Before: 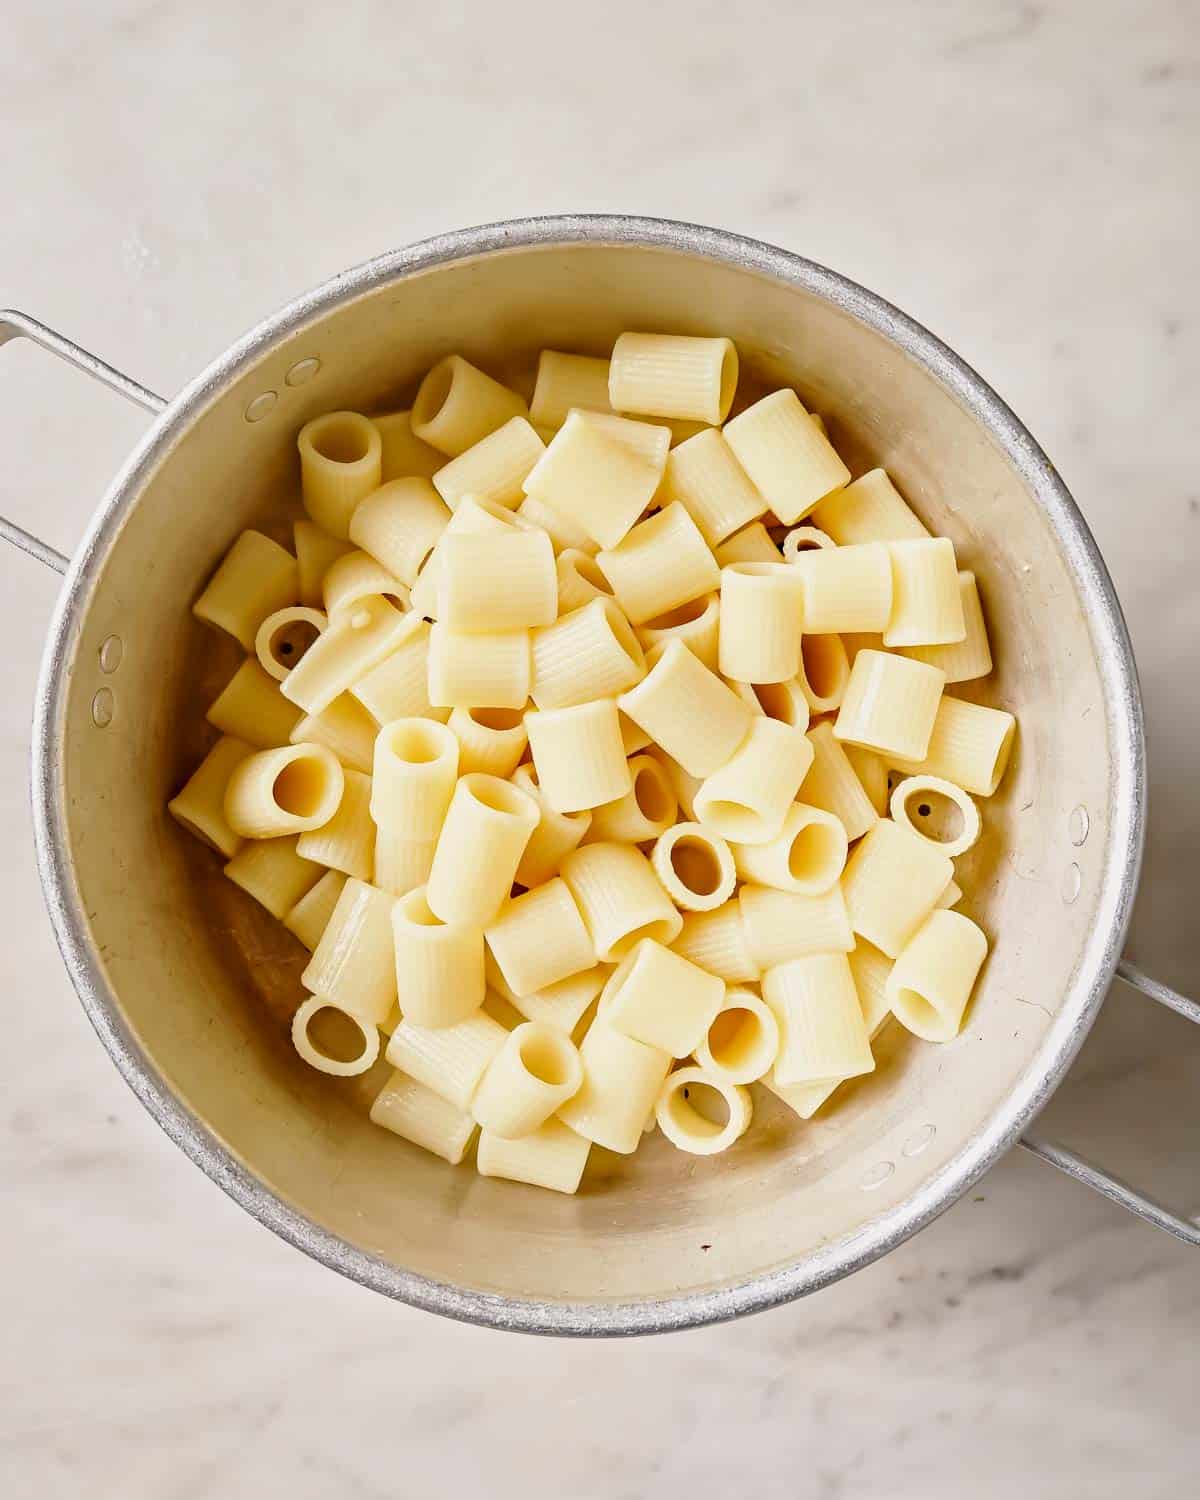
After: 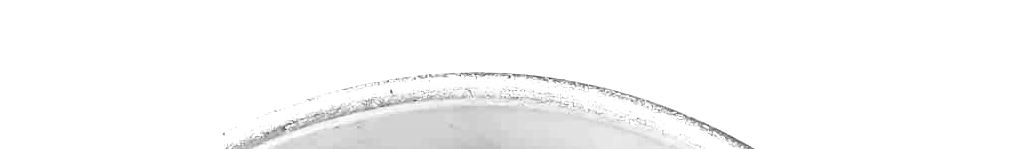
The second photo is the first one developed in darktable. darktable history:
filmic rgb: white relative exposure 2.2 EV, hardness 6.97
color balance: input saturation 99%
monochrome: on, module defaults
crop and rotate: left 9.644%, top 9.491%, right 6.021%, bottom 80.509%
exposure: exposure 0.766 EV, compensate highlight preservation false
